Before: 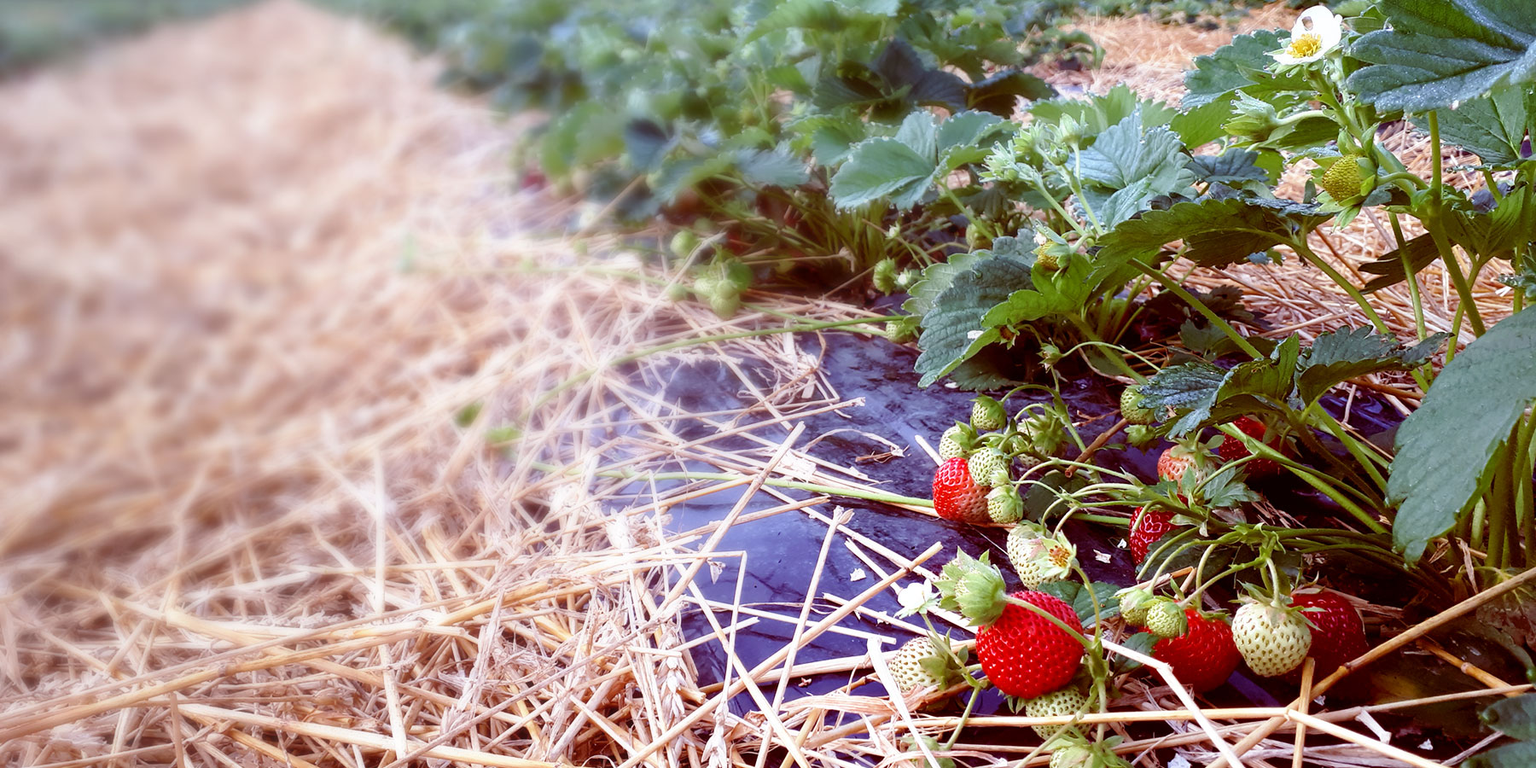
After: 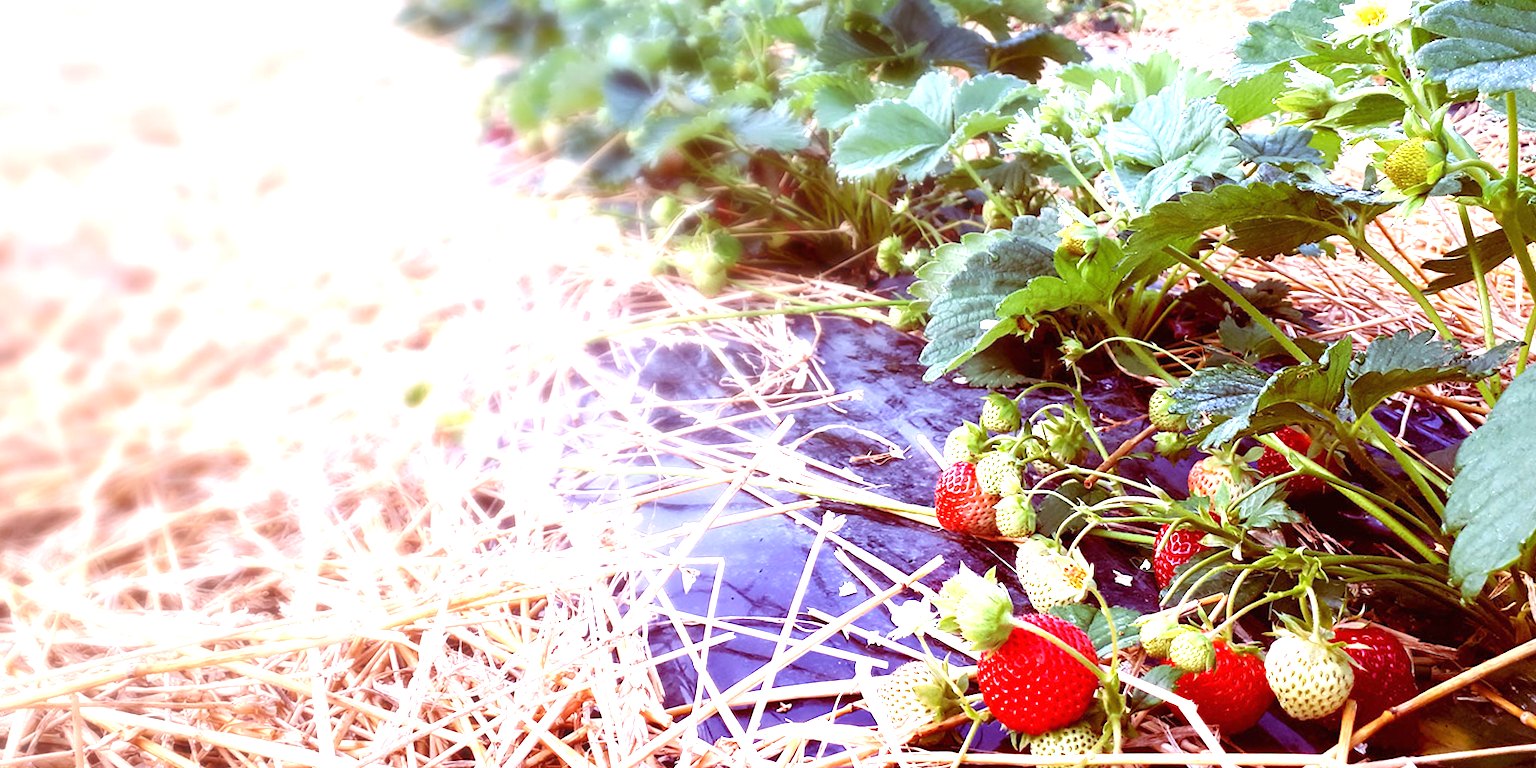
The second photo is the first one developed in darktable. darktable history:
exposure: black level correction 0, exposure 1.199 EV, compensate exposure bias true, compensate highlight preservation false
crop and rotate: angle -2.04°, left 3.161%, top 3.883%, right 1.426%, bottom 0.487%
